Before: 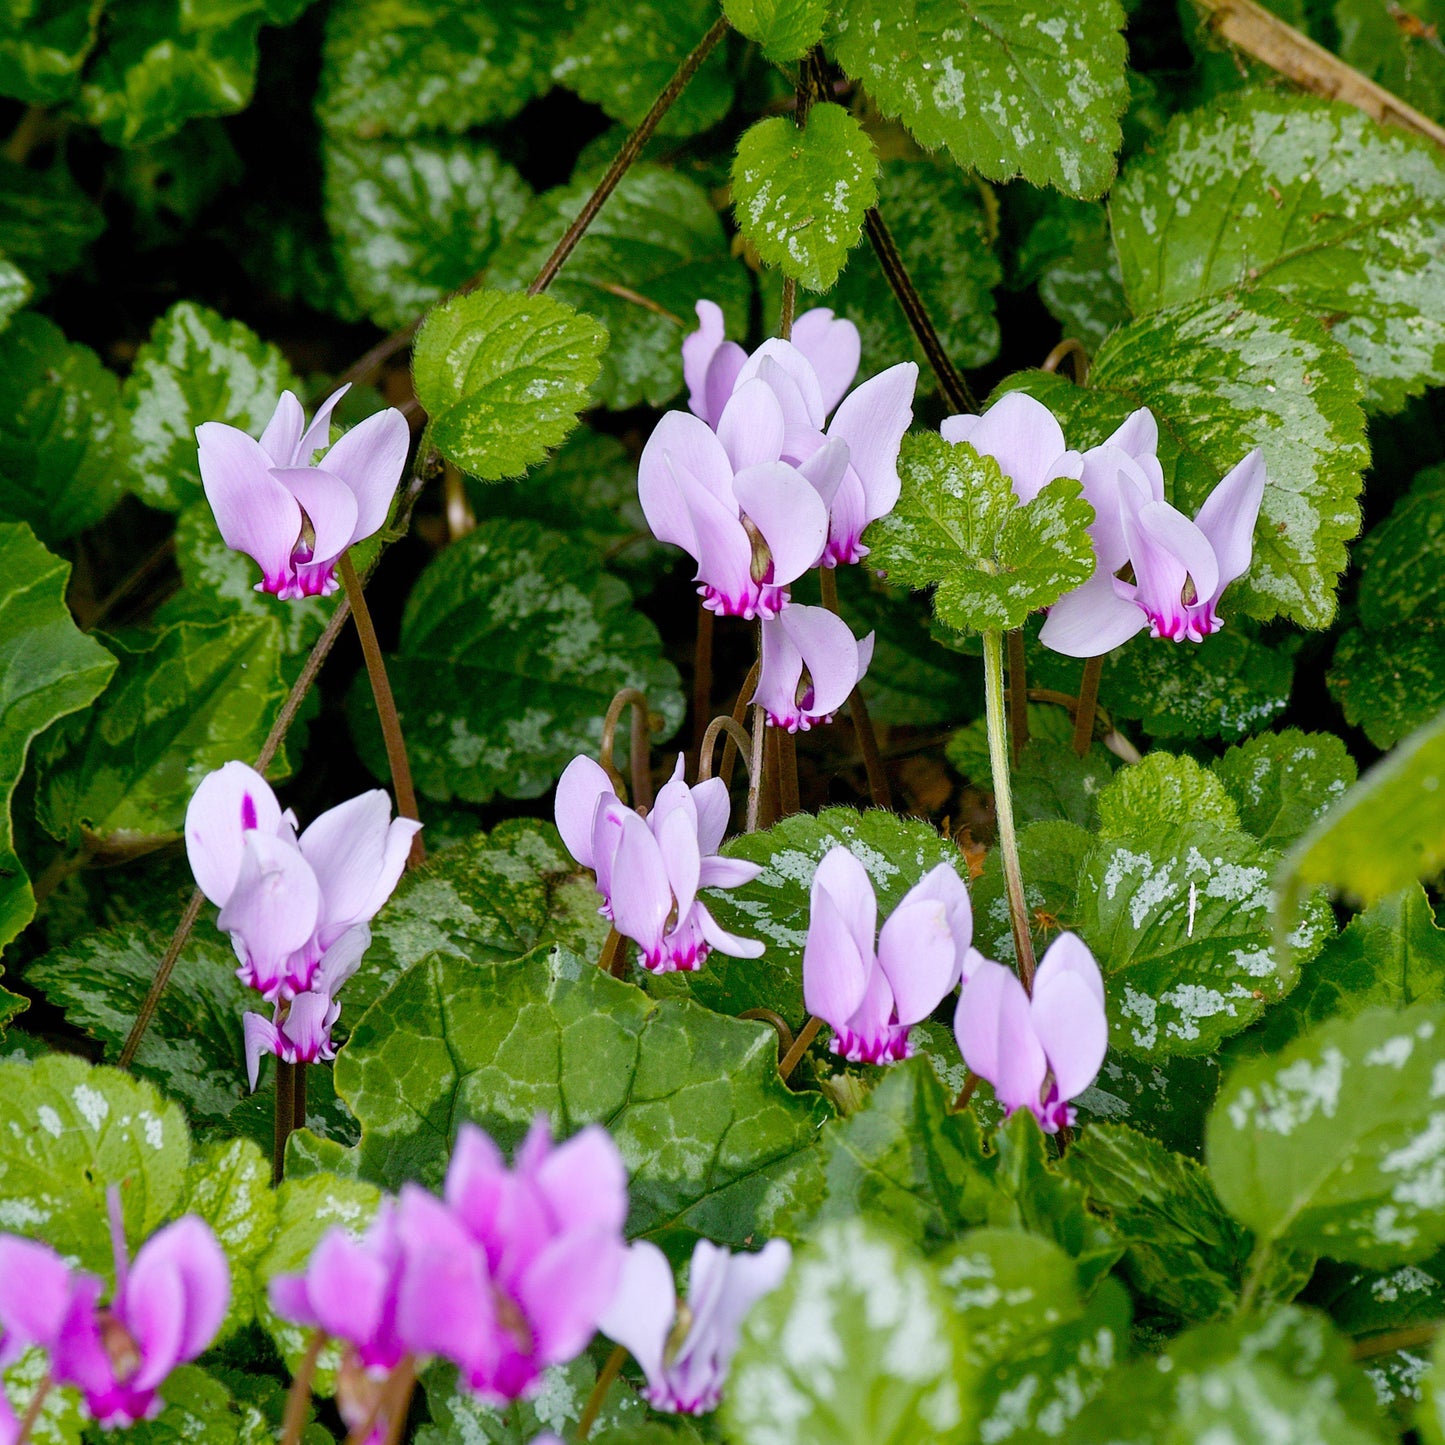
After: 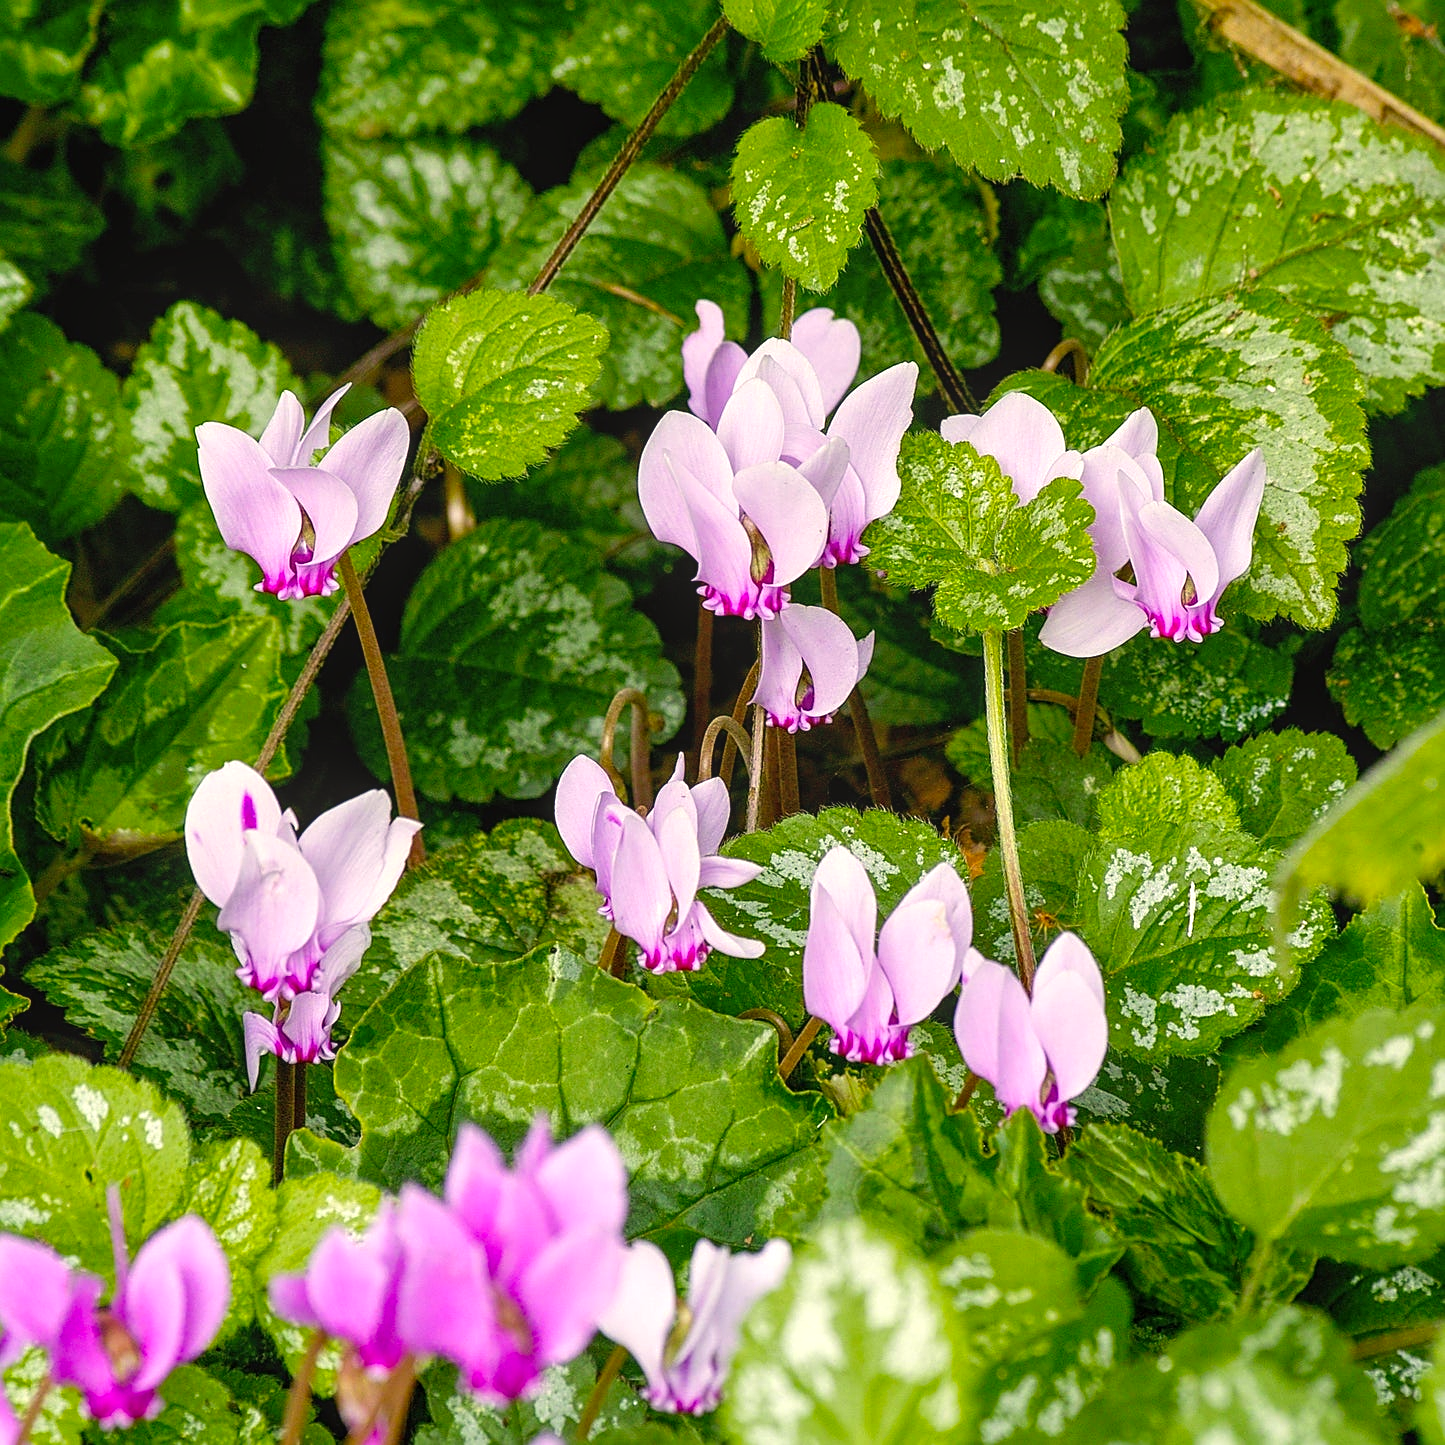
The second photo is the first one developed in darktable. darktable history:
exposure: black level correction 0, exposure 0.5 EV, compensate exposure bias true, compensate highlight preservation false
local contrast: on, module defaults
contrast brightness saturation: contrast -0.107
tone equalizer: mask exposure compensation -0.492 EV
color correction: highlights a* 1.35, highlights b* 17.16
sharpen: on, module defaults
